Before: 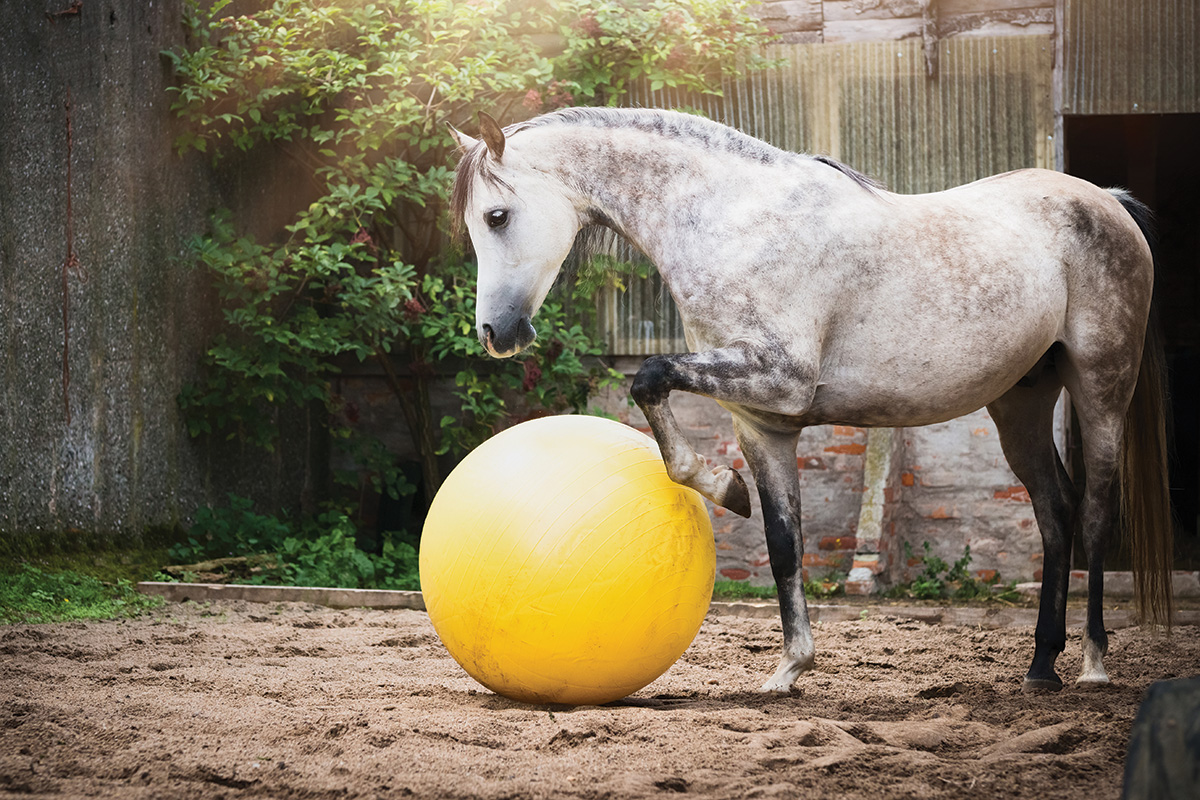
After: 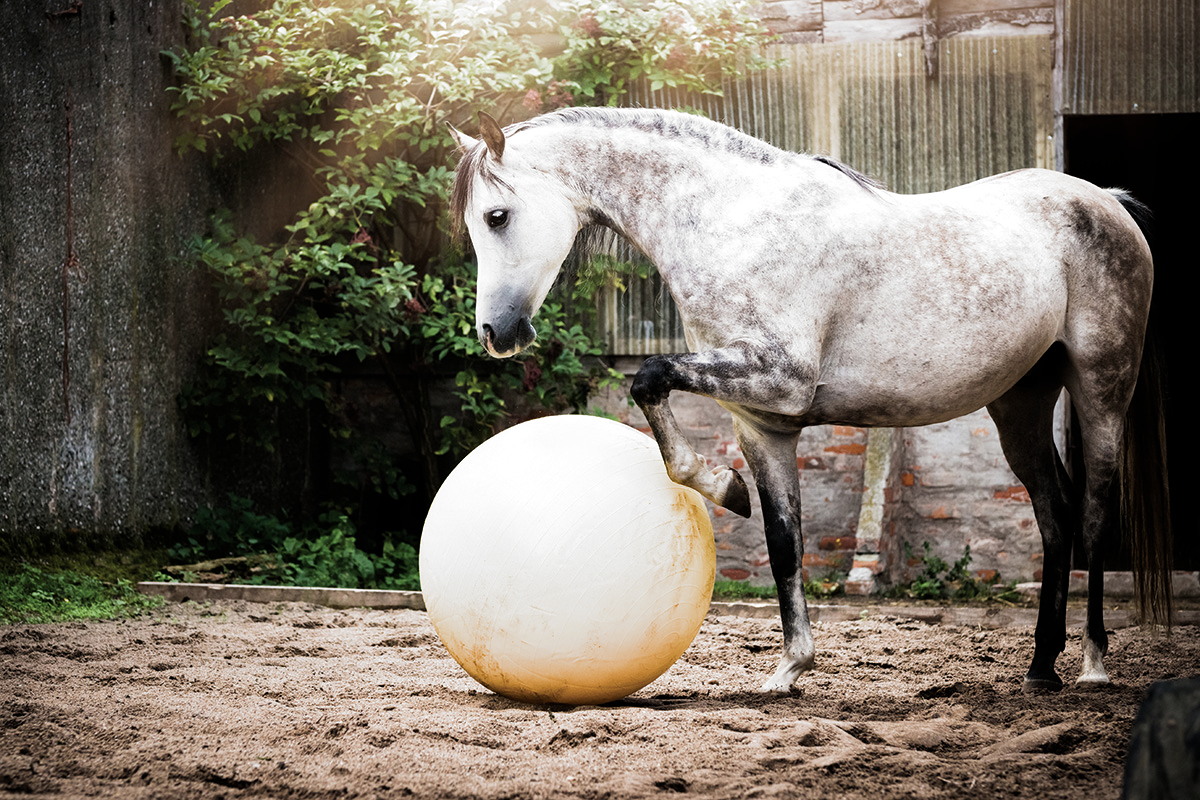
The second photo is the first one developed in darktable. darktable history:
filmic rgb: black relative exposure -8.23 EV, white relative exposure 2.2 EV, target white luminance 99.982%, hardness 7.13, latitude 75.16%, contrast 1.319, highlights saturation mix -2.91%, shadows ↔ highlights balance 30.56%, add noise in highlights 0, color science v3 (2019), use custom middle-gray values true, contrast in highlights soft
